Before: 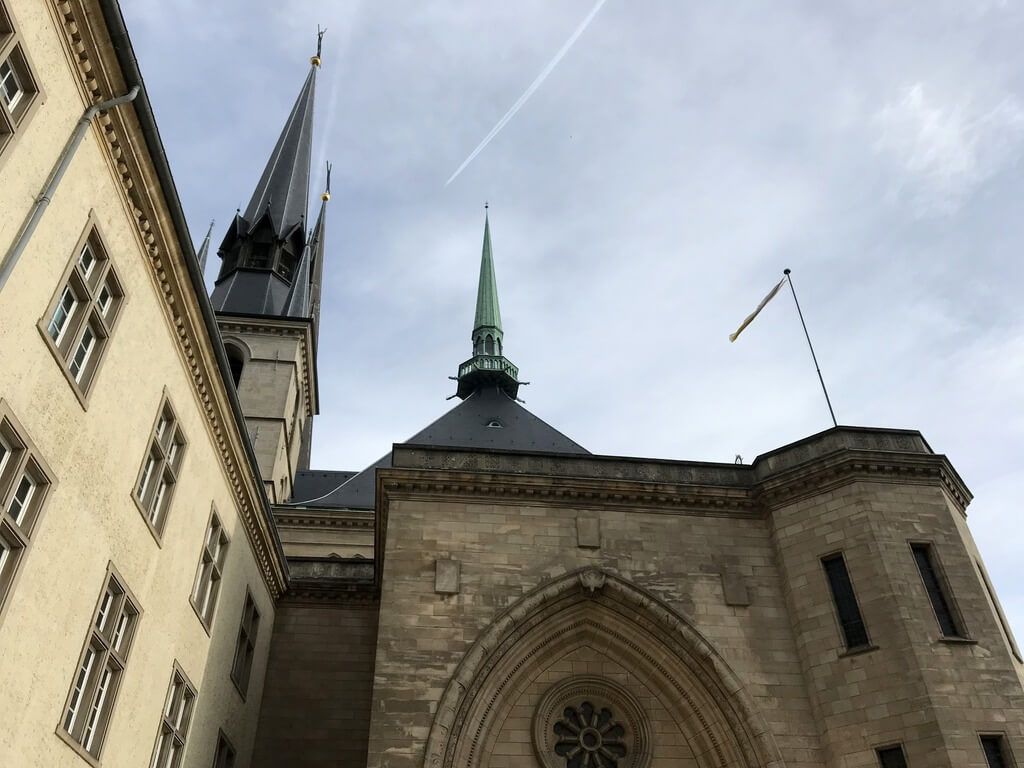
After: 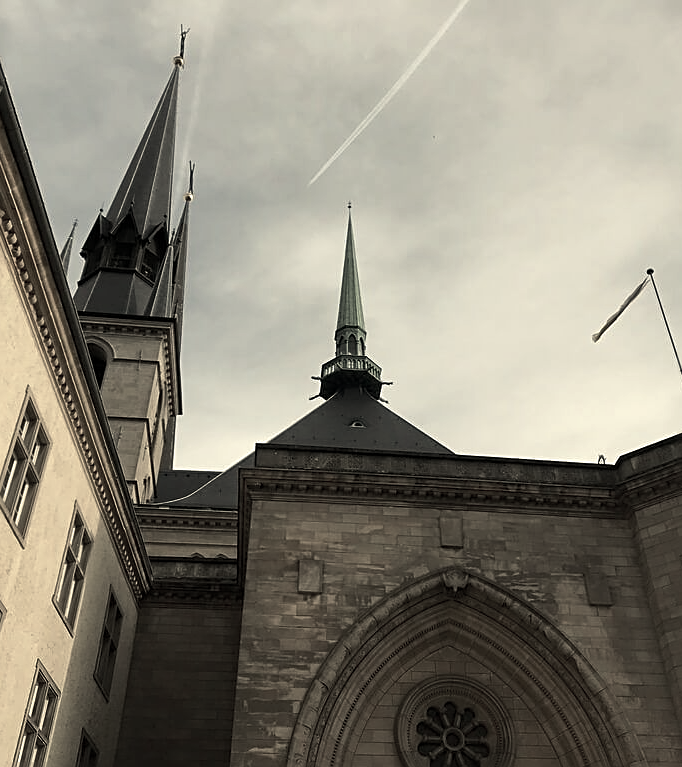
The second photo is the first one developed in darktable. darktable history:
white balance: red 1.08, blue 0.791
tone curve: curves: ch0 [(0, 0) (0.003, 0.006) (0.011, 0.015) (0.025, 0.032) (0.044, 0.054) (0.069, 0.079) (0.1, 0.111) (0.136, 0.146) (0.177, 0.186) (0.224, 0.229) (0.277, 0.286) (0.335, 0.348) (0.399, 0.426) (0.468, 0.514) (0.543, 0.609) (0.623, 0.706) (0.709, 0.789) (0.801, 0.862) (0.898, 0.926) (1, 1)], preserve colors none
sharpen: on, module defaults
base curve: curves: ch0 [(0, 0) (0.595, 0.418) (1, 1)], preserve colors none
color zones: curves: ch1 [(0, 0.153) (0.143, 0.15) (0.286, 0.151) (0.429, 0.152) (0.571, 0.152) (0.714, 0.151) (0.857, 0.151) (1, 0.153)]
crop and rotate: left 13.409%, right 19.924%
contrast brightness saturation: brightness -0.02, saturation 0.35
